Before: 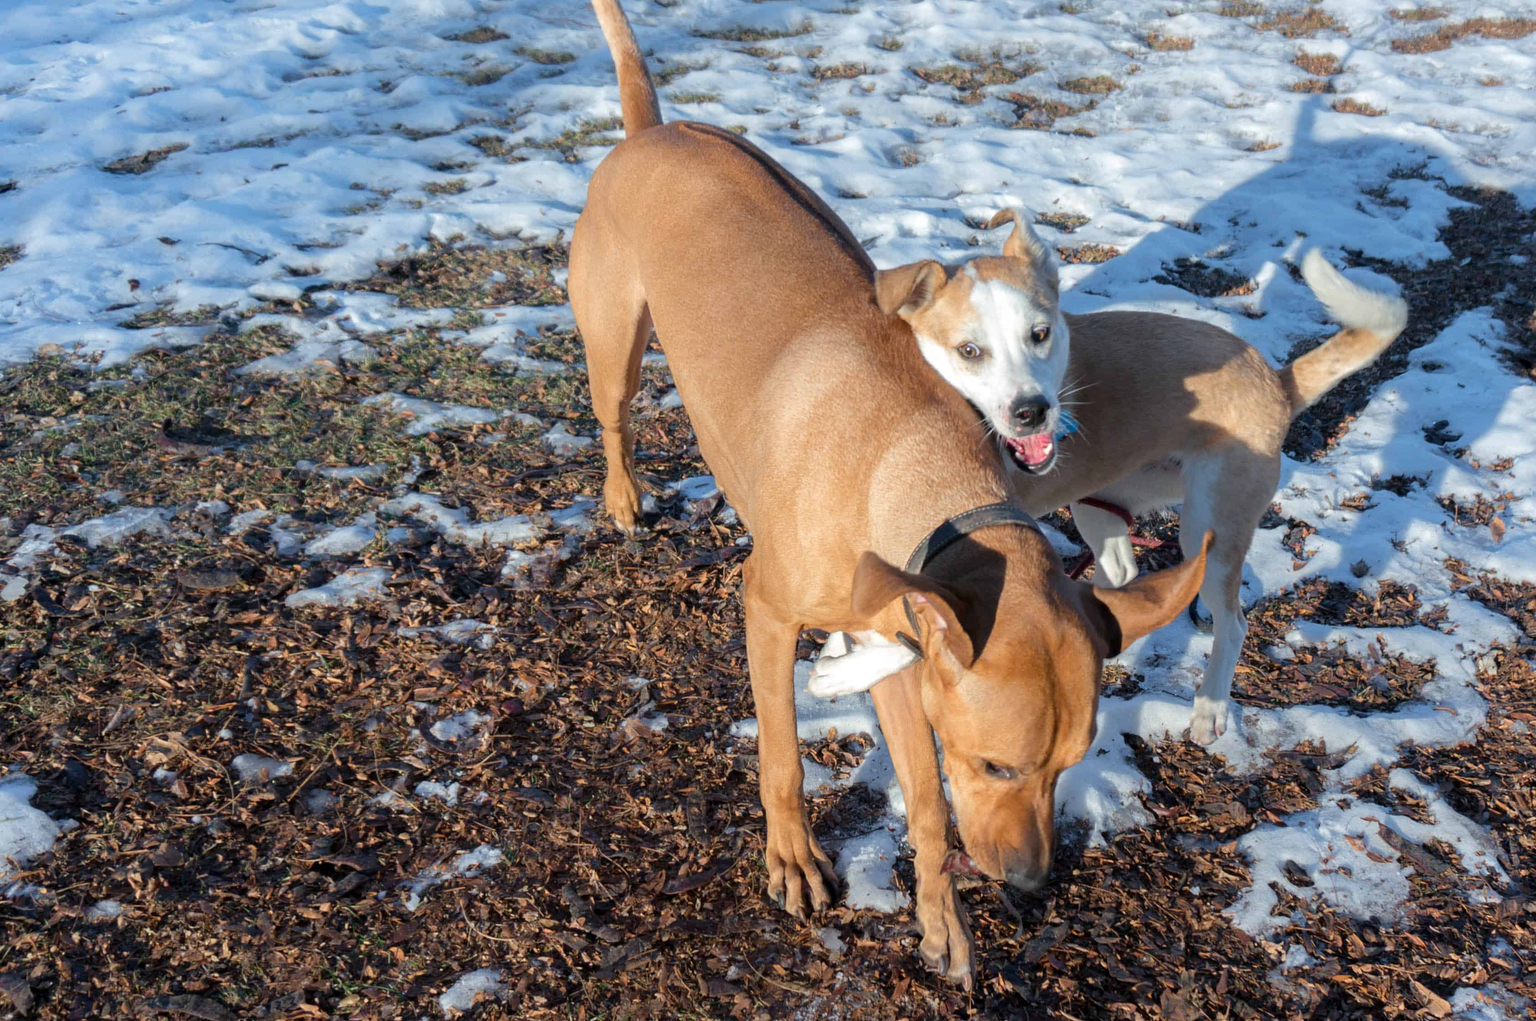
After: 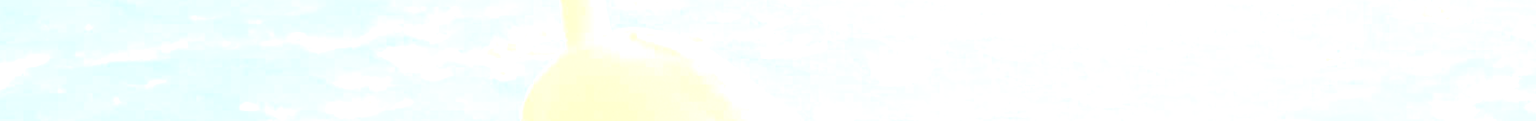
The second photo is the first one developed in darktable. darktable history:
bloom: size 85%, threshold 5%, strength 85%
crop and rotate: left 9.644%, top 9.491%, right 6.021%, bottom 80.509%
